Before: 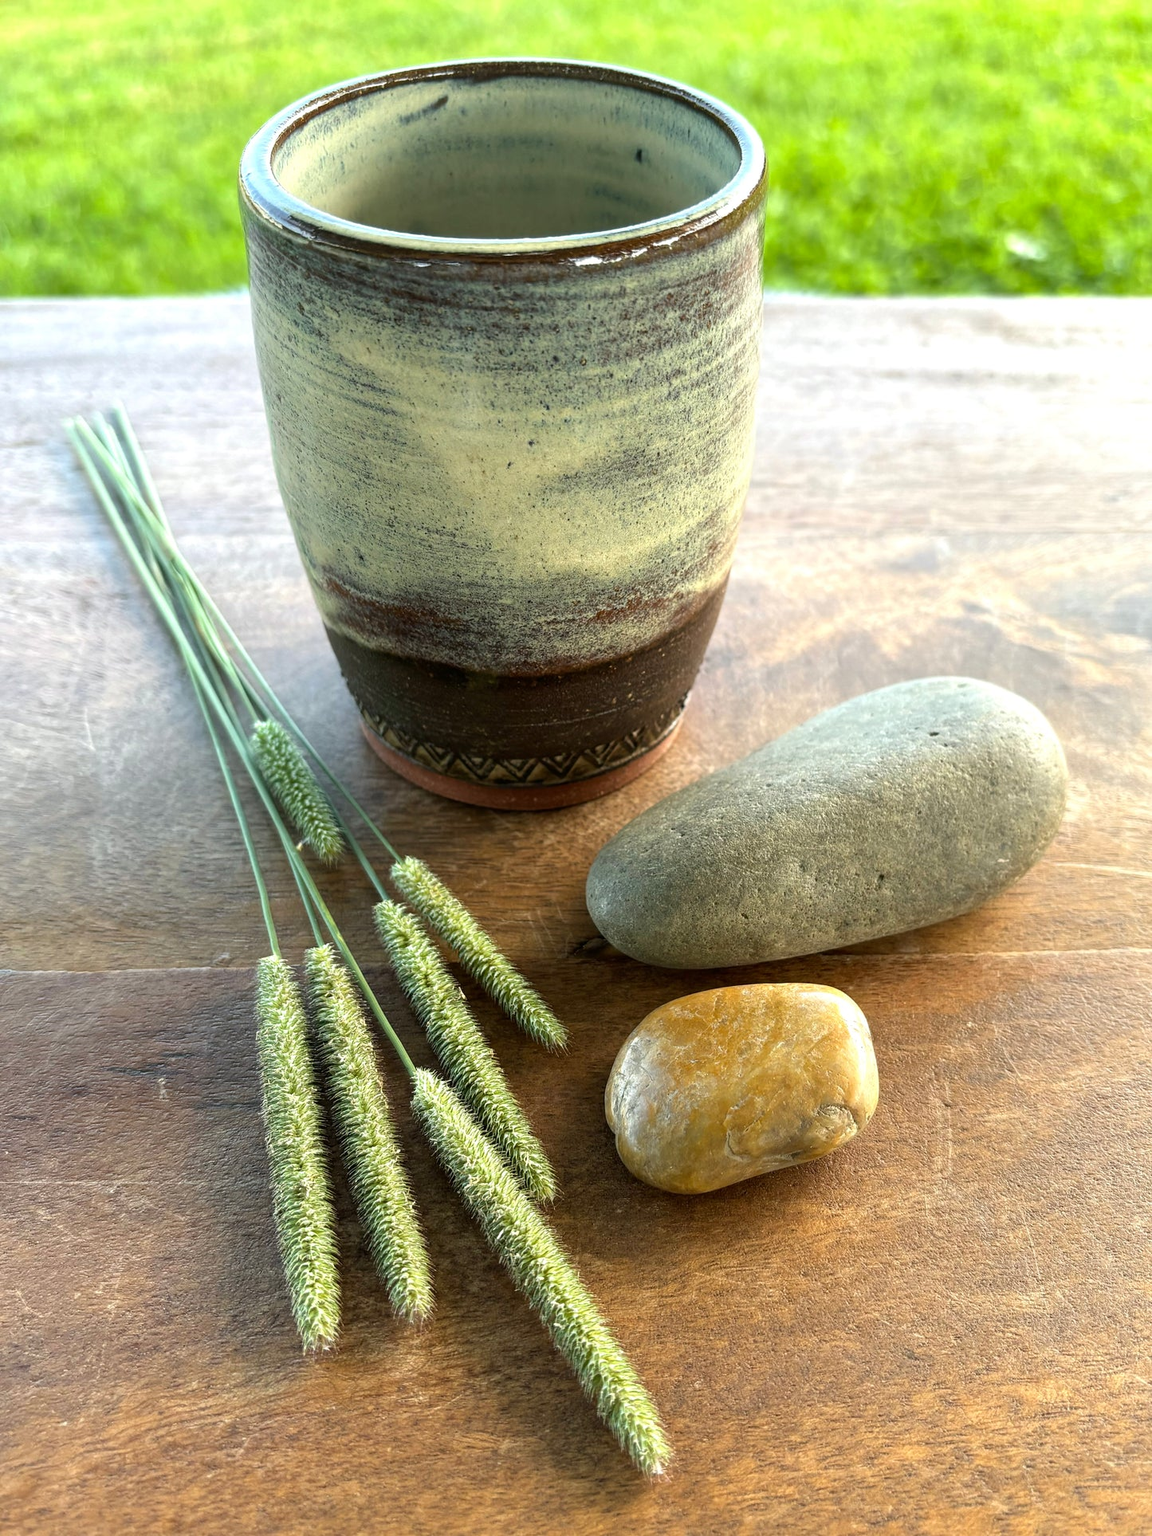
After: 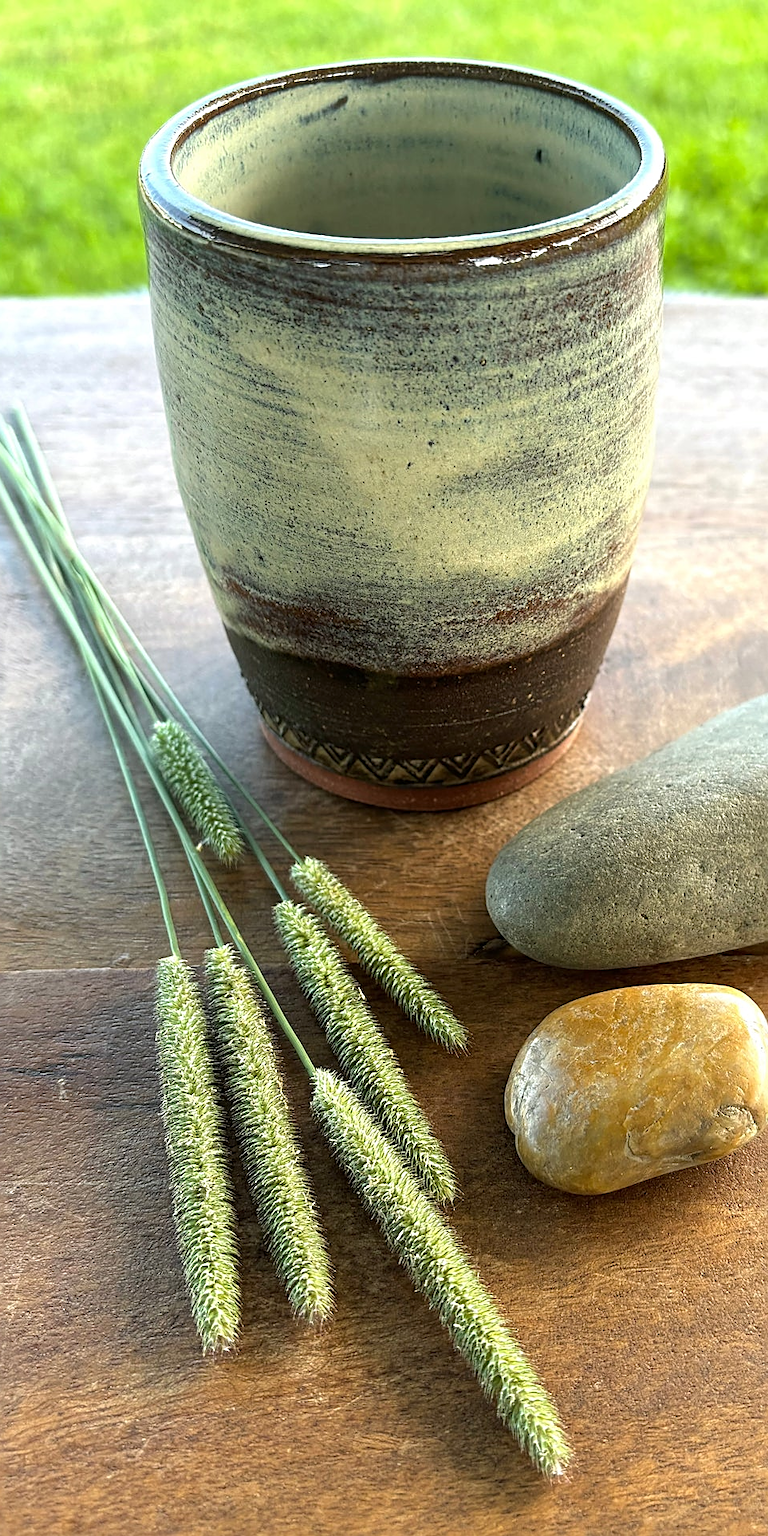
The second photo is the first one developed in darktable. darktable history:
sharpen: amount 0.6
crop and rotate: left 8.786%, right 24.548%
